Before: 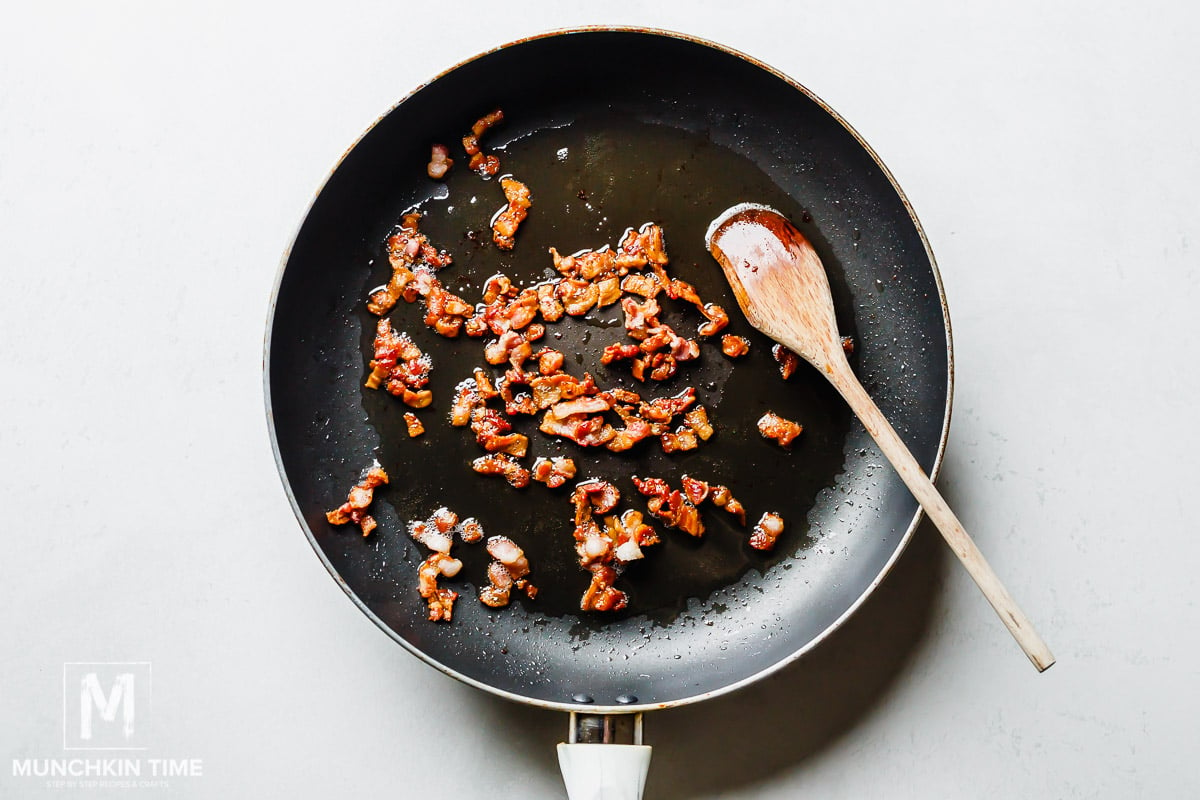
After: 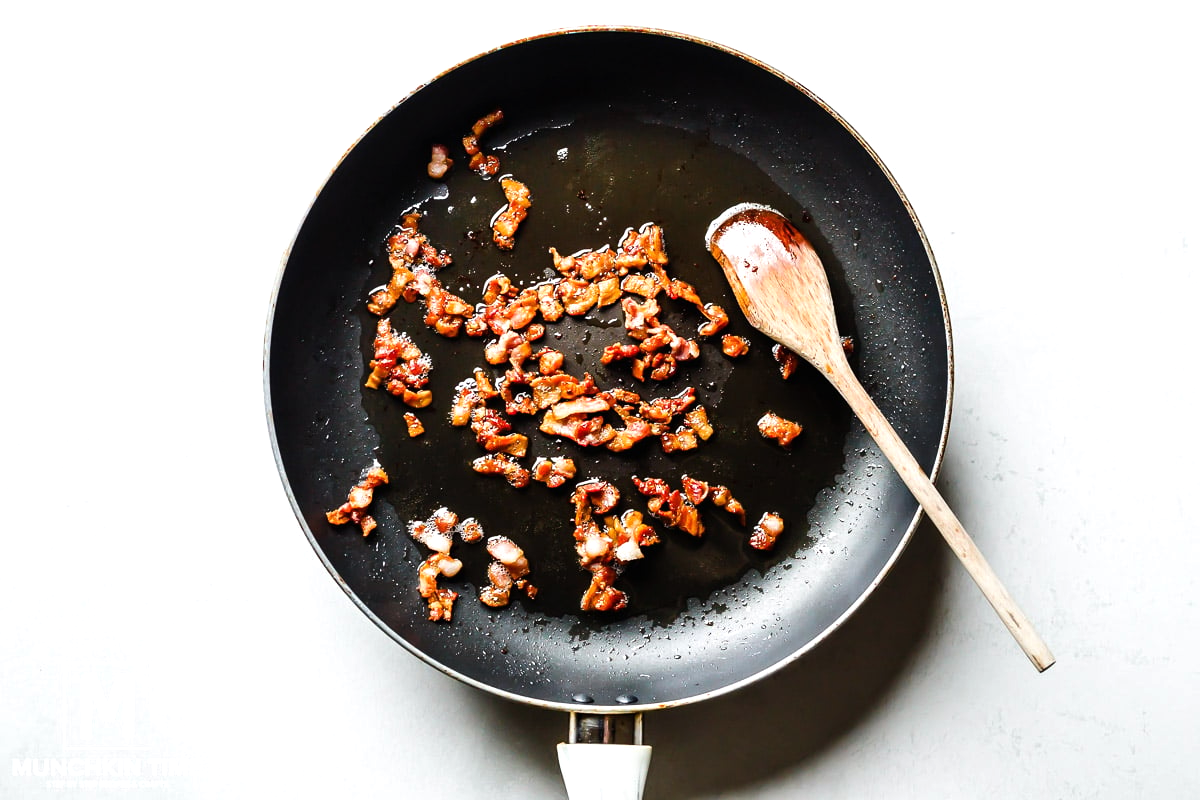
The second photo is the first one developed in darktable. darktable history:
tone equalizer: -8 EV -0.442 EV, -7 EV -0.358 EV, -6 EV -0.352 EV, -5 EV -0.255 EV, -3 EV 0.198 EV, -2 EV 0.329 EV, -1 EV 0.383 EV, +0 EV 0.434 EV, edges refinement/feathering 500, mask exposure compensation -1.57 EV, preserve details no
